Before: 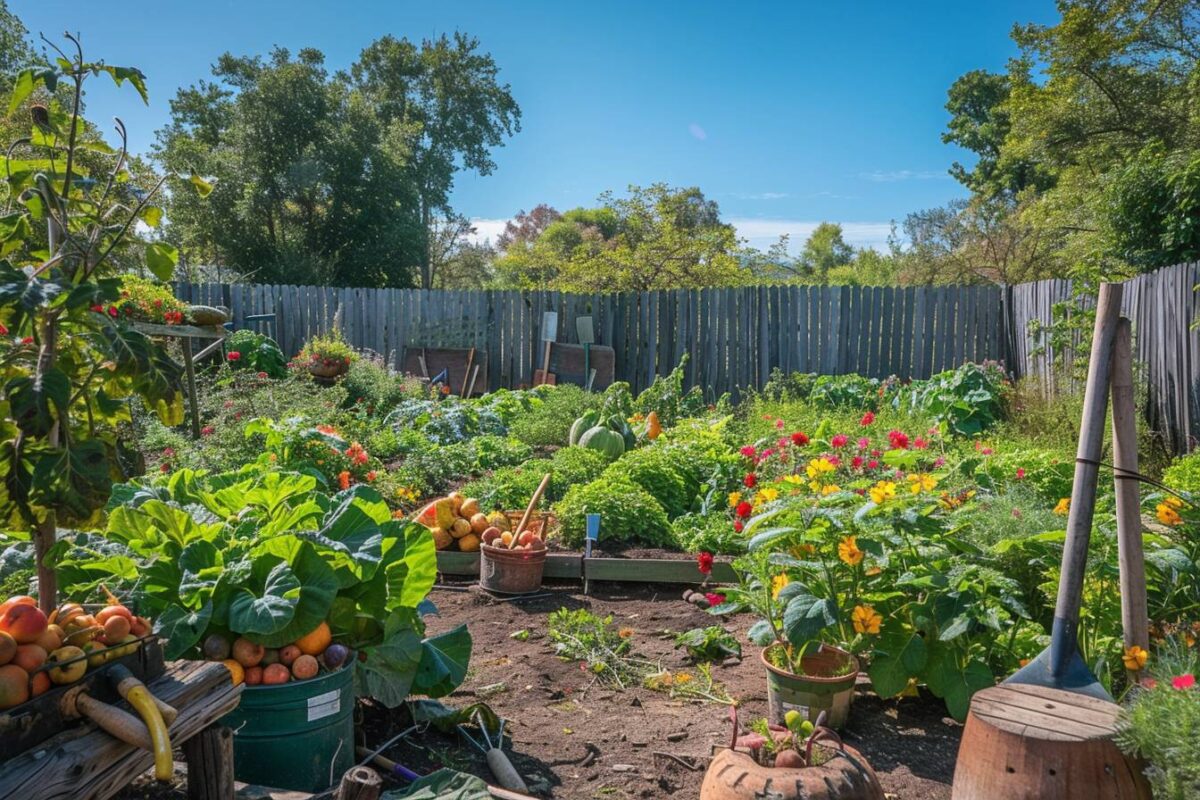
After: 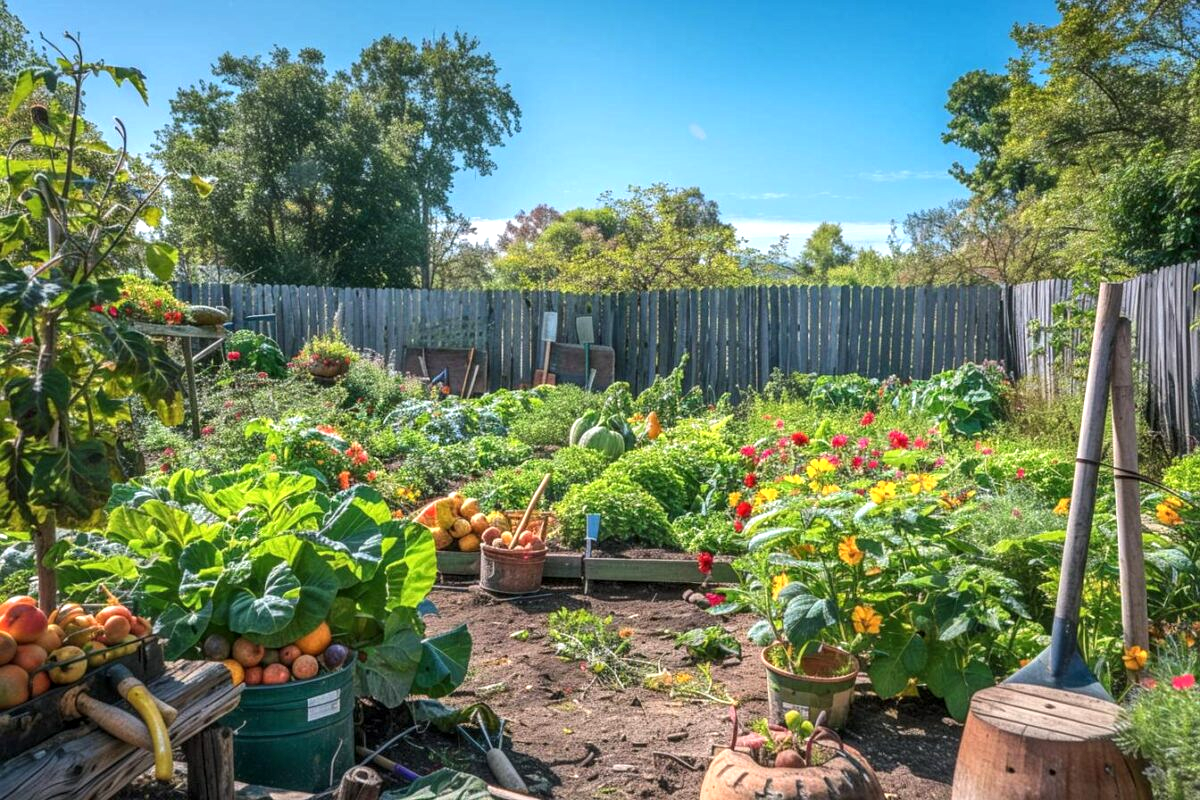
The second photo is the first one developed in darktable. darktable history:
local contrast: on, module defaults
exposure: black level correction 0, exposure 0.499 EV, compensate exposure bias true, compensate highlight preservation false
levels: mode automatic, levels [0.026, 0.507, 0.987]
